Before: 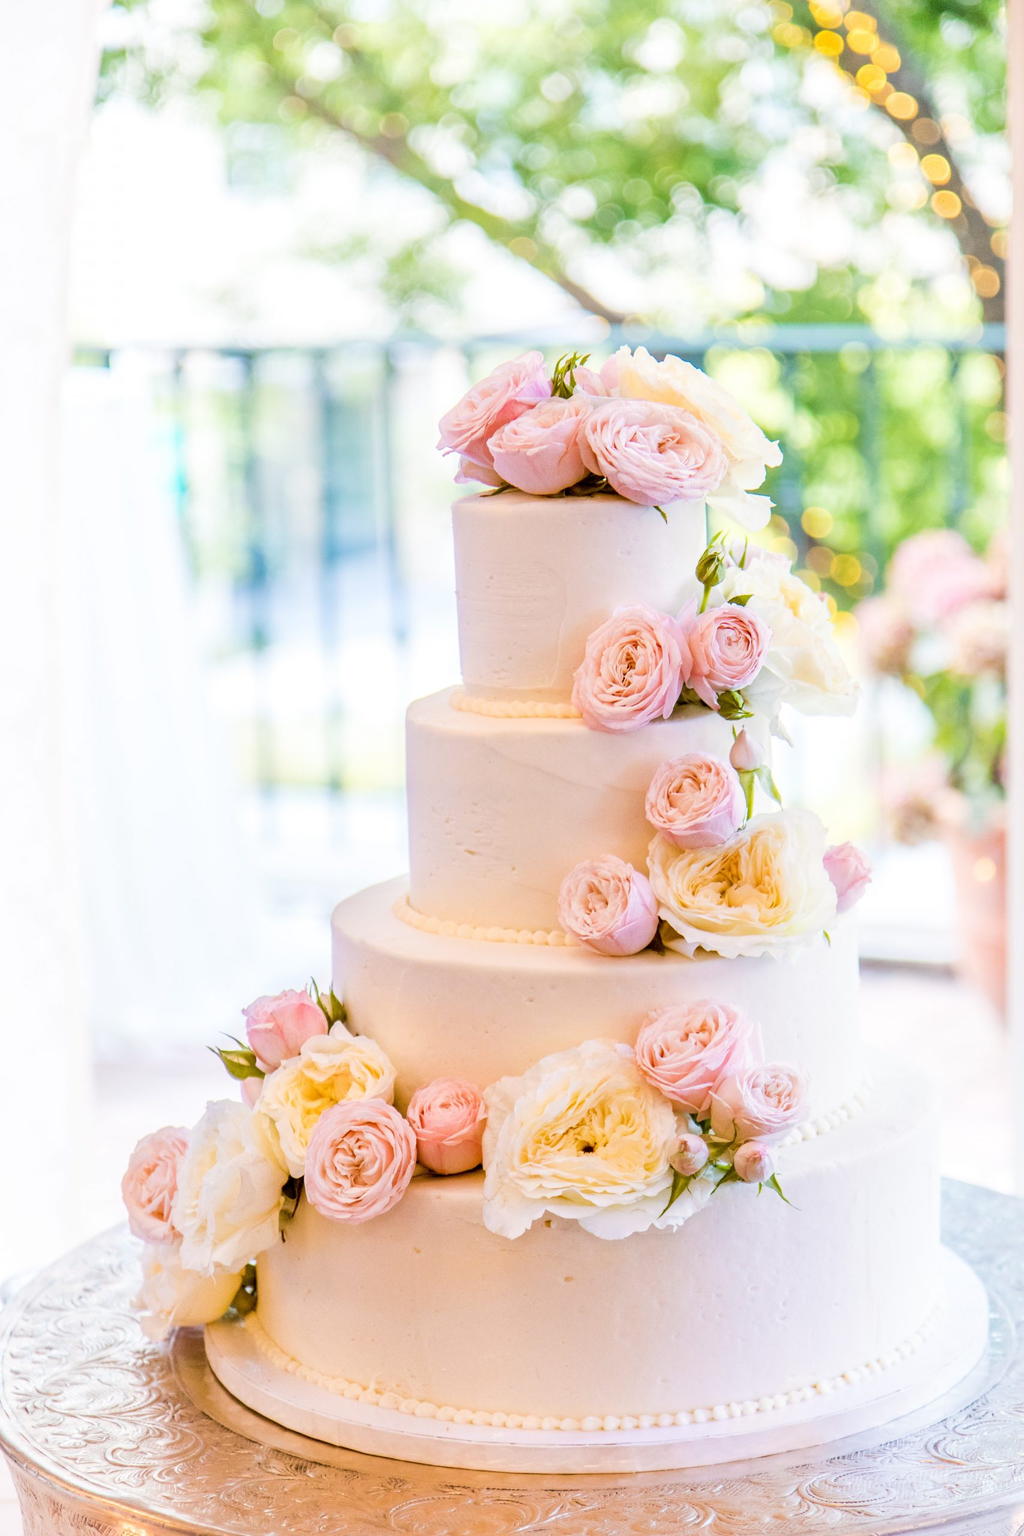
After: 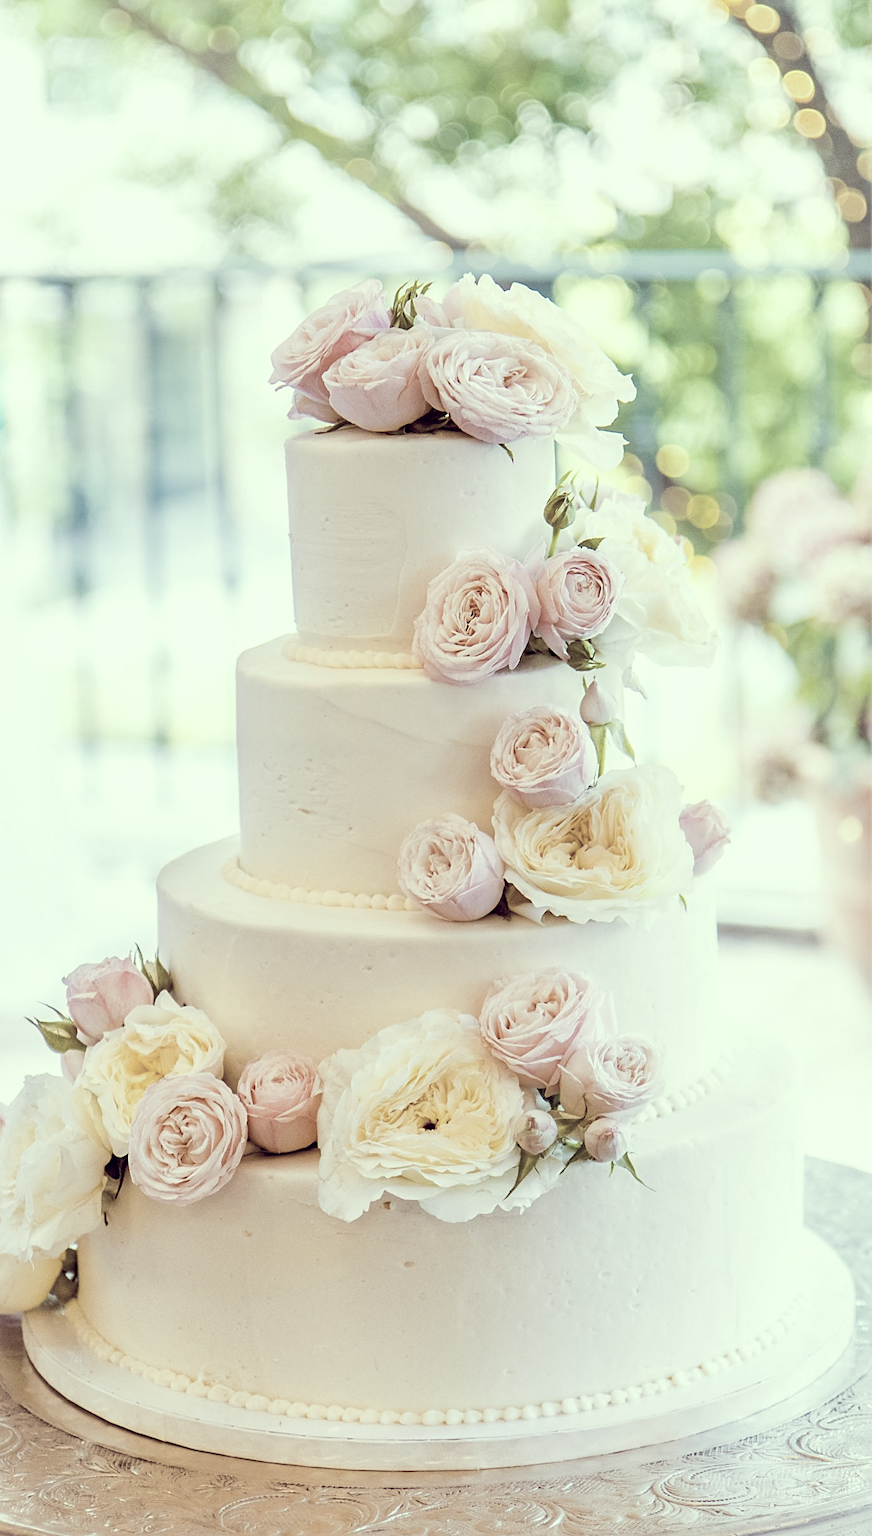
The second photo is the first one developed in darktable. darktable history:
sharpen: on, module defaults
exposure: black level correction 0.001, compensate highlight preservation false
color correction: highlights a* -20.17, highlights b* 20.27, shadows a* 20.03, shadows b* -20.46, saturation 0.43
crop and rotate: left 17.959%, top 5.771%, right 1.742%
